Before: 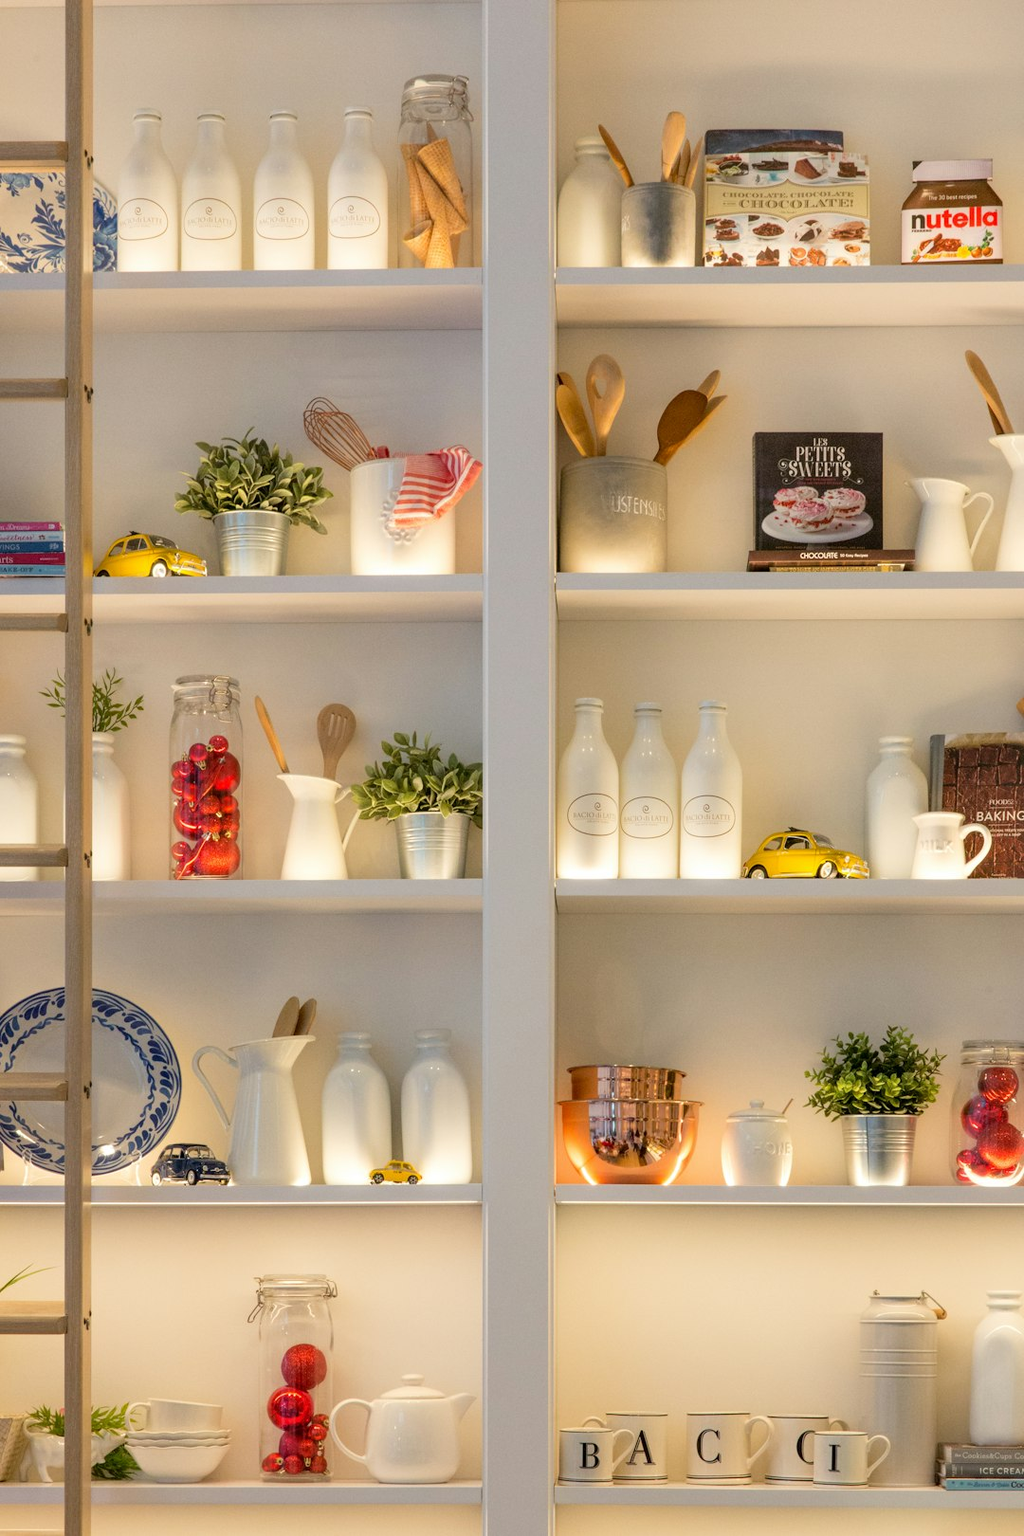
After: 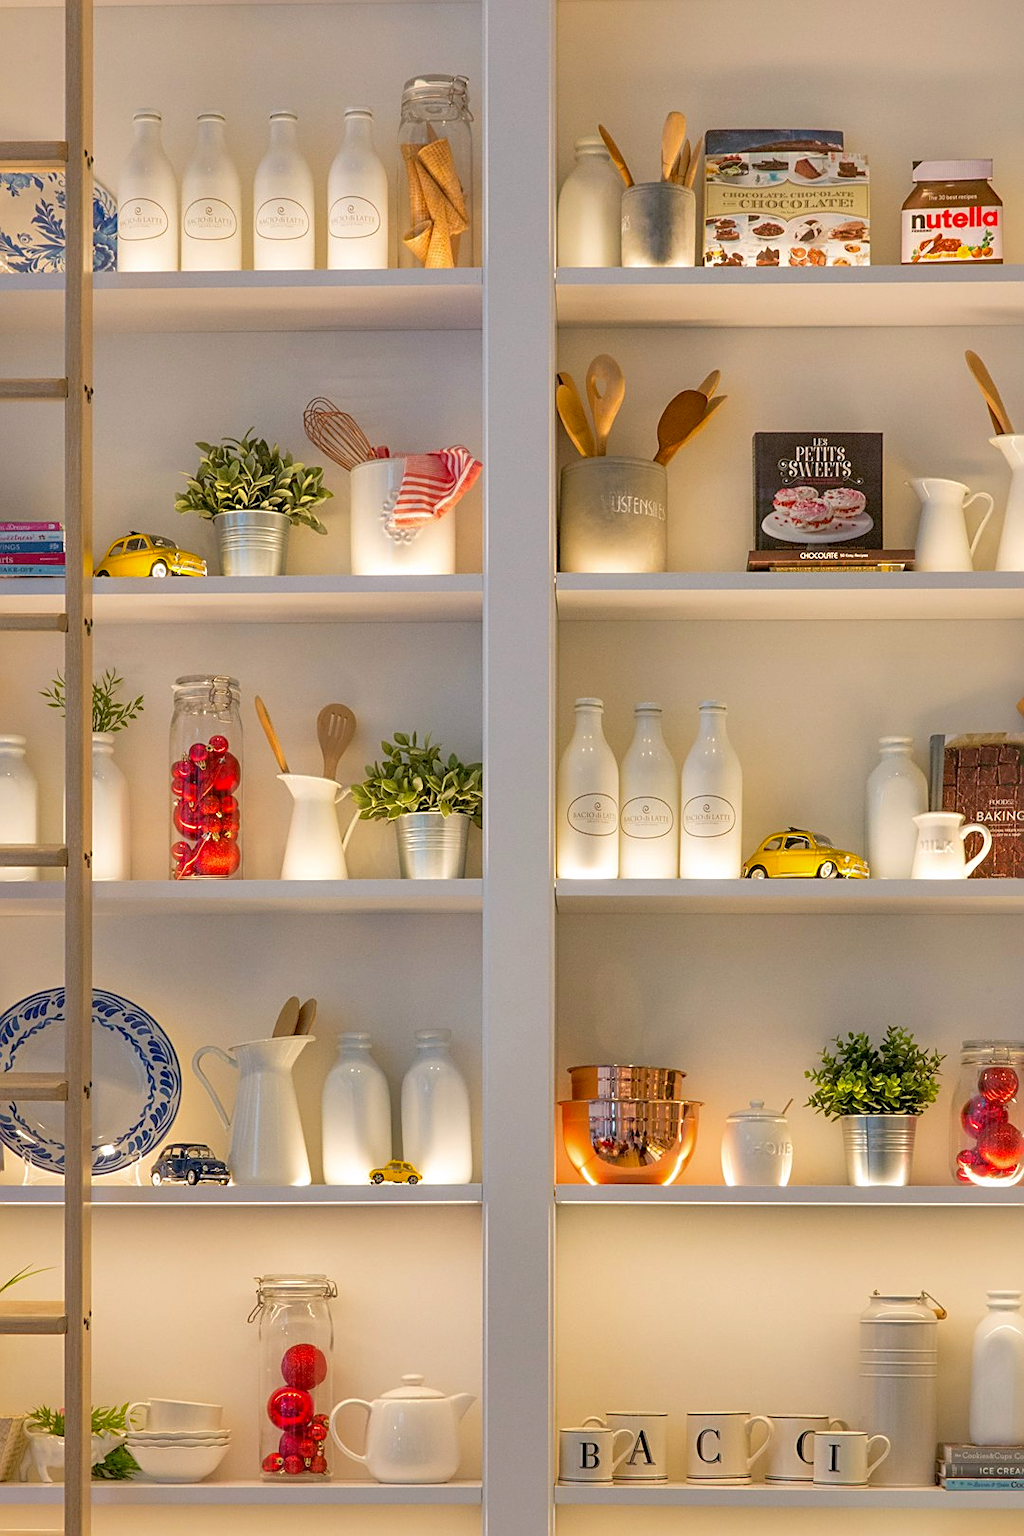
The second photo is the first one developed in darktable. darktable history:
sharpen: on, module defaults
shadows and highlights: on, module defaults
color contrast: green-magenta contrast 1.1, blue-yellow contrast 1.1, unbound 0
white balance: red 1.009, blue 1.027
